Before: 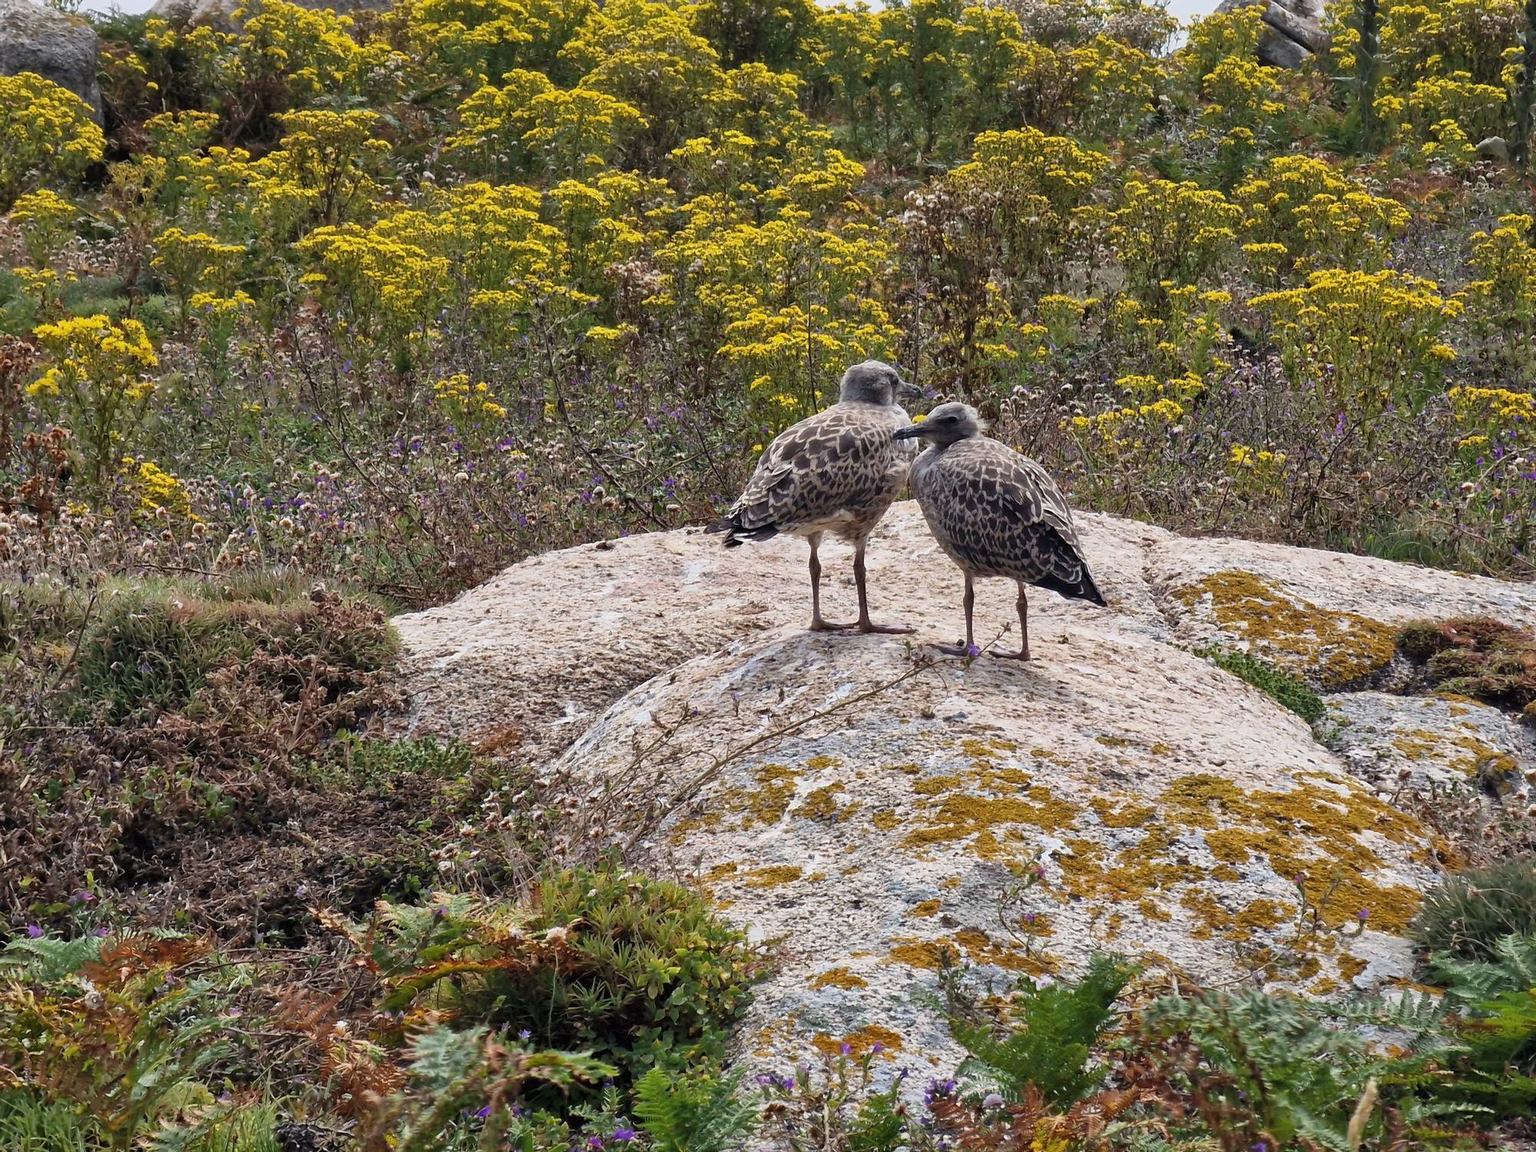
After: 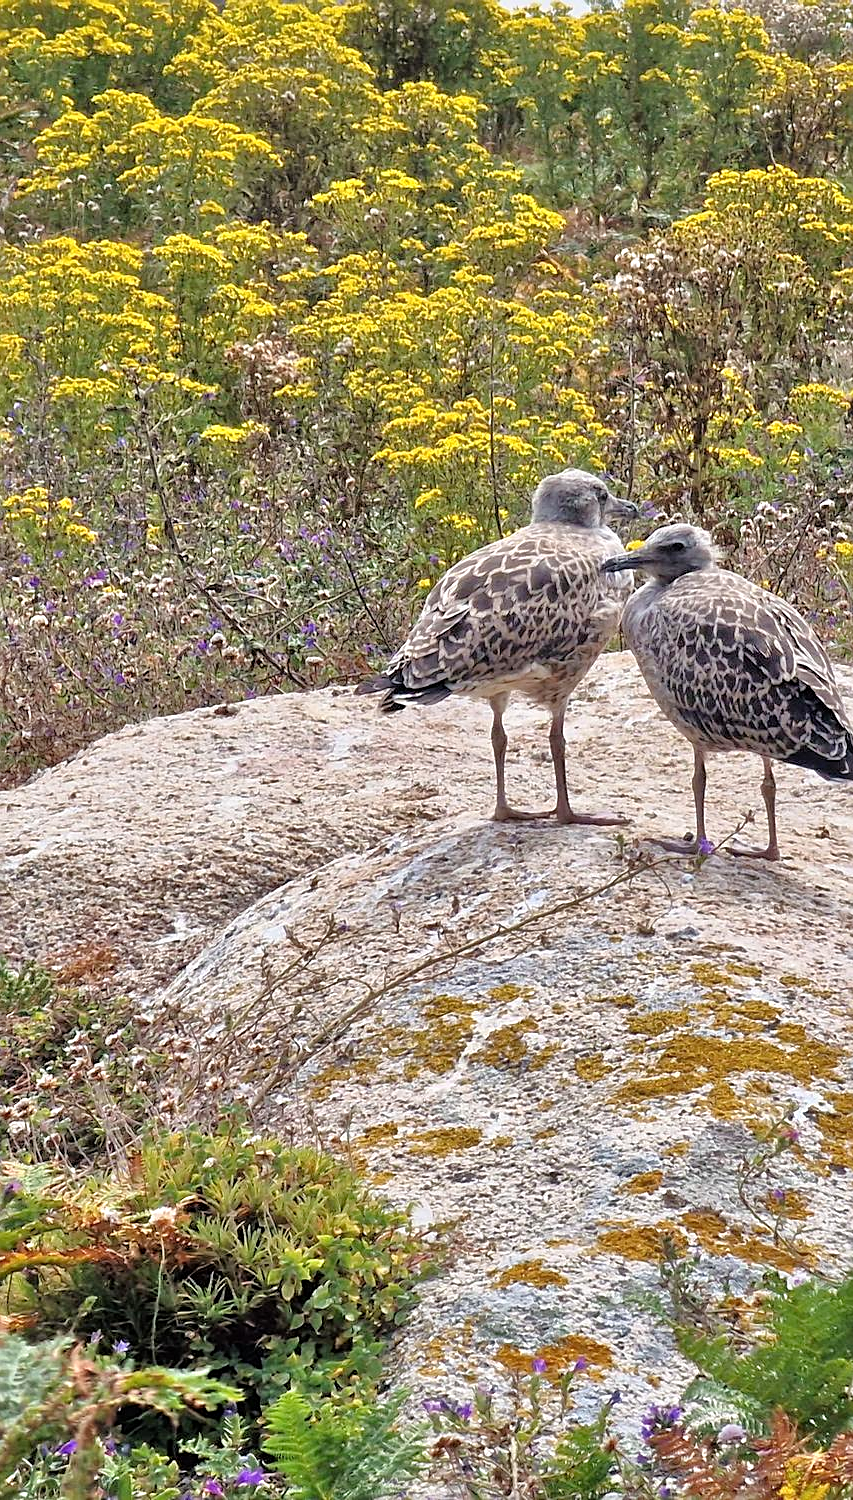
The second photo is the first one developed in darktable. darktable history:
tone equalizer: -7 EV 0.15 EV, -6 EV 0.621 EV, -5 EV 1.16 EV, -4 EV 1.36 EV, -3 EV 1.16 EV, -2 EV 0.6 EV, -1 EV 0.167 EV, luminance estimator HSV value / RGB max
sharpen: on, module defaults
crop: left 28.119%, right 29.195%
